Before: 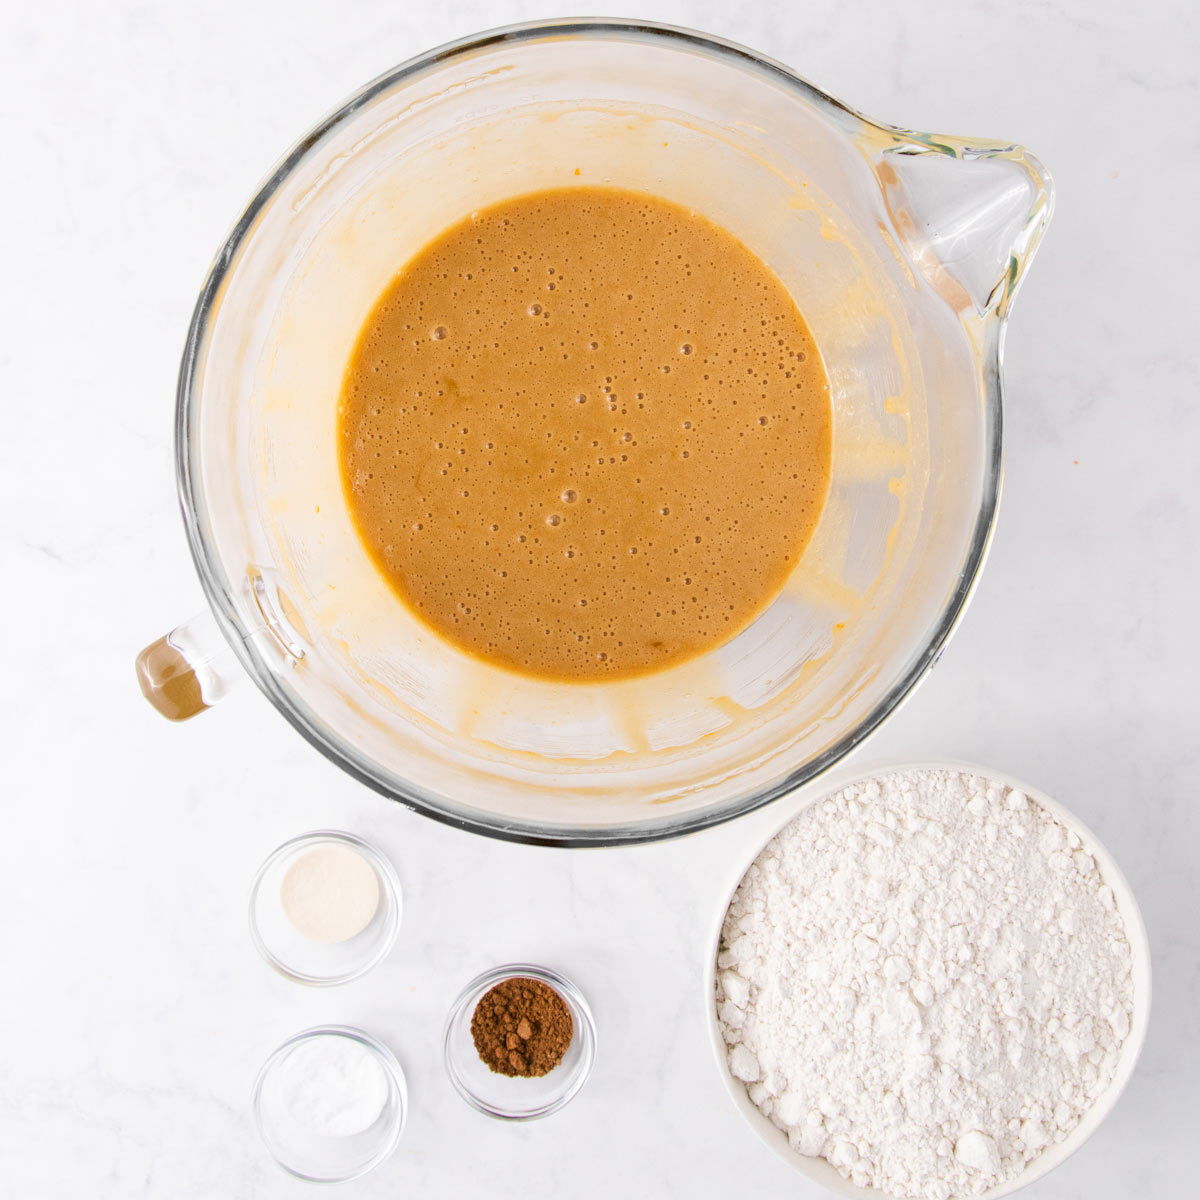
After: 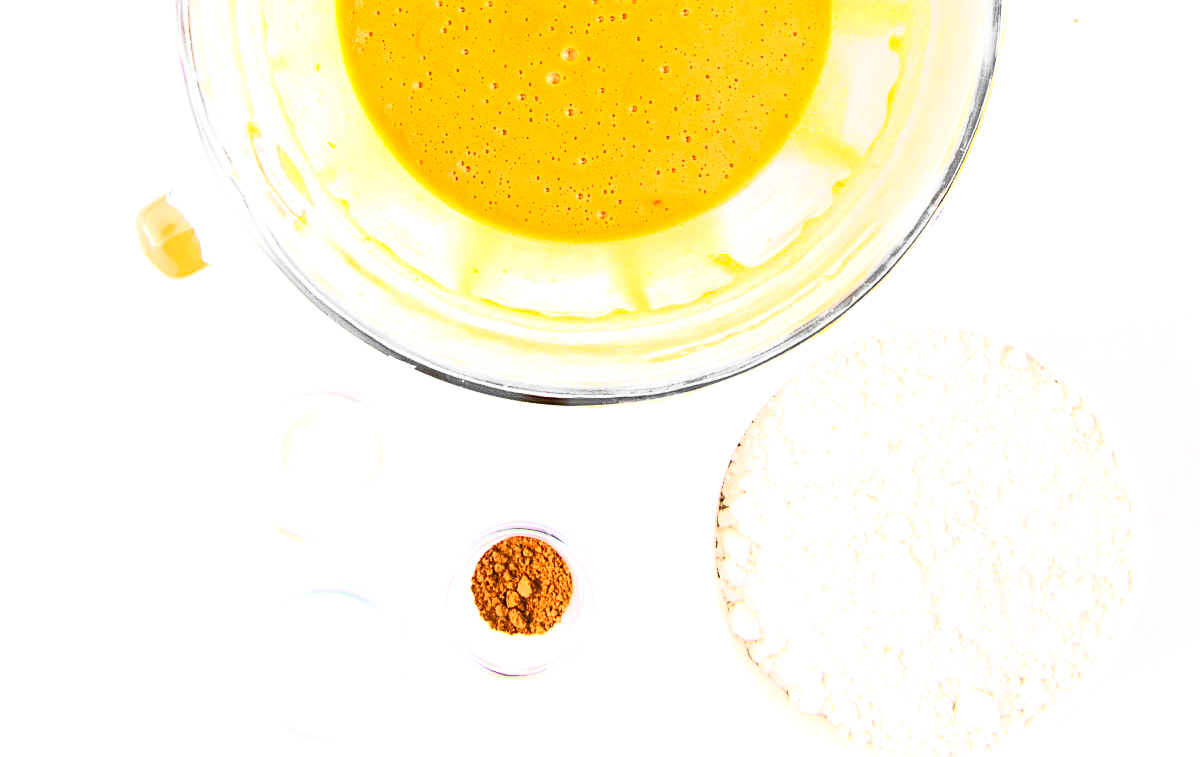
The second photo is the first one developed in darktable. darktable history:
contrast brightness saturation: contrast 0.199, brightness 0.199, saturation 0.794
crop and rotate: top 36.907%
exposure: black level correction -0.002, exposure 0.705 EV, compensate highlight preservation false
sharpen: amount 0.498
shadows and highlights: shadows 0.379, highlights 40.36
